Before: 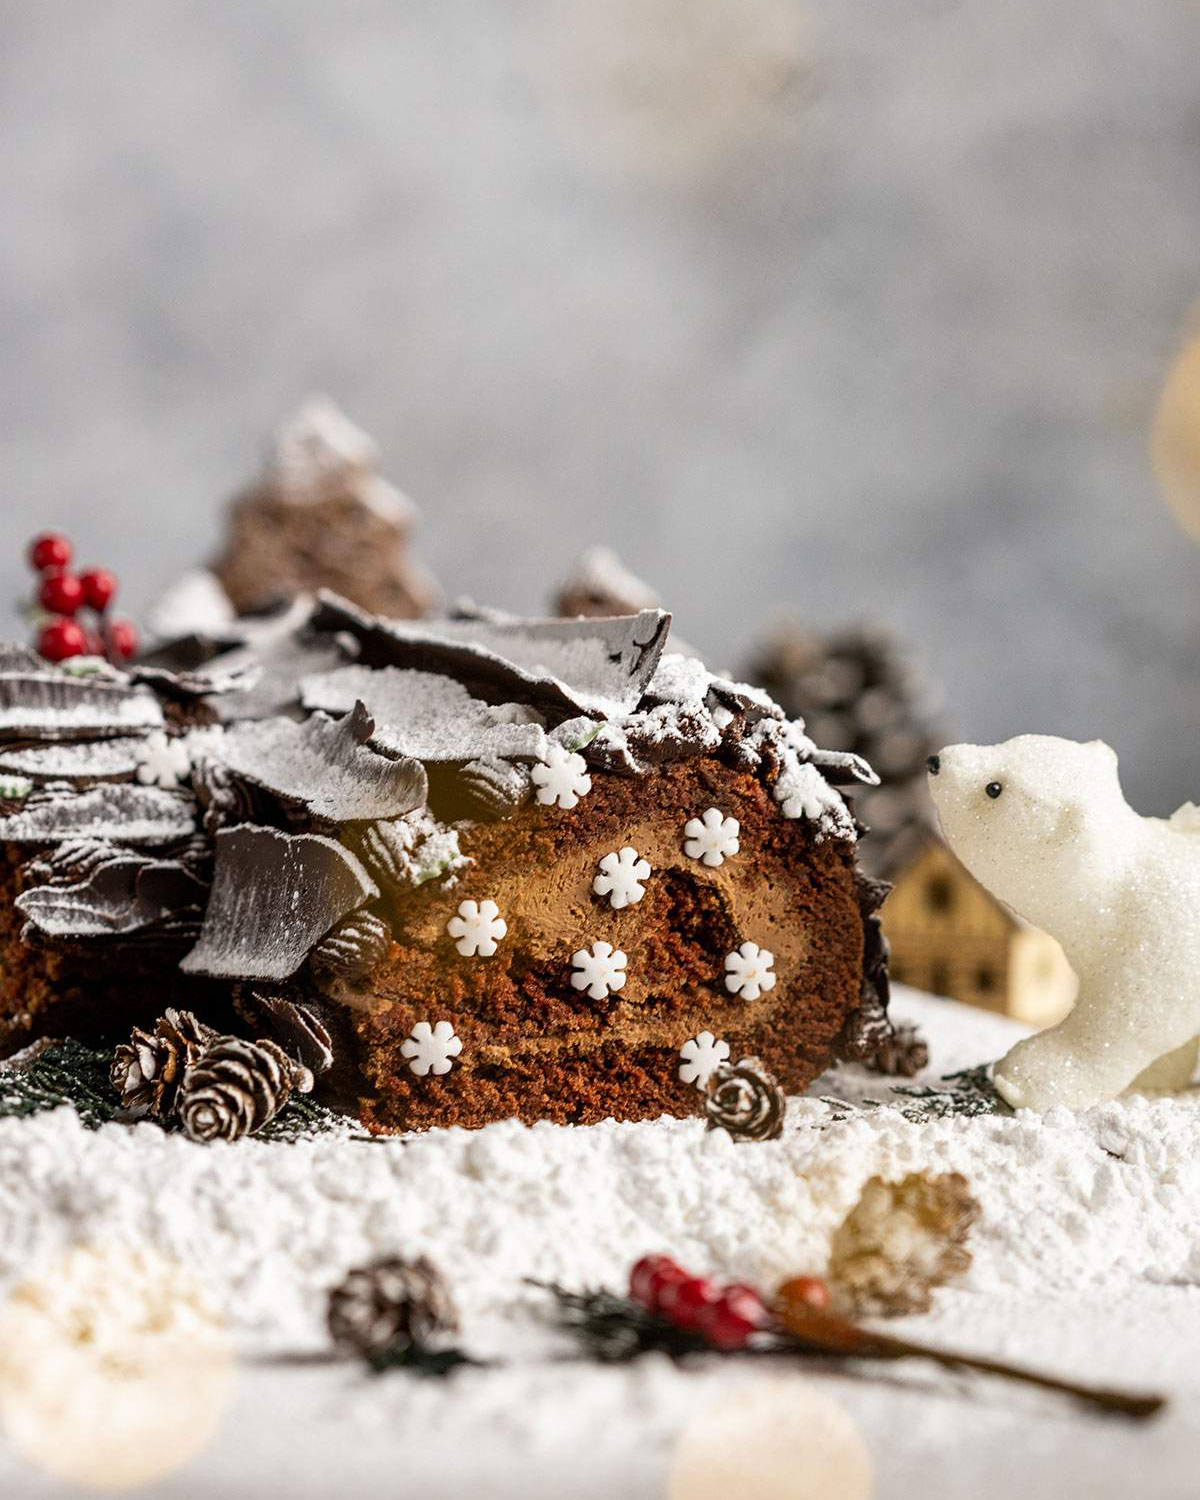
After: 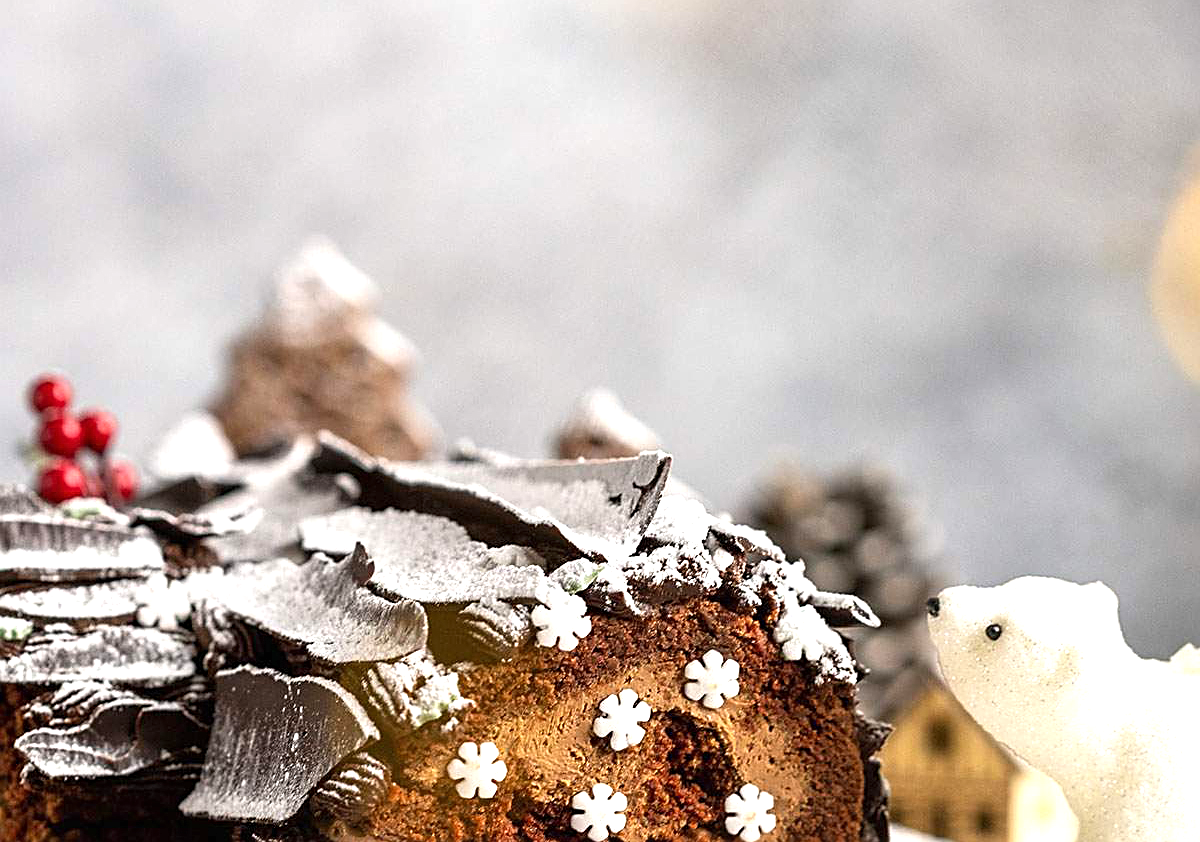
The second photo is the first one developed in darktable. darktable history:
sharpen: amount 0.599
crop and rotate: top 10.558%, bottom 33.279%
exposure: black level correction 0, exposure 0.696 EV, compensate highlight preservation false
